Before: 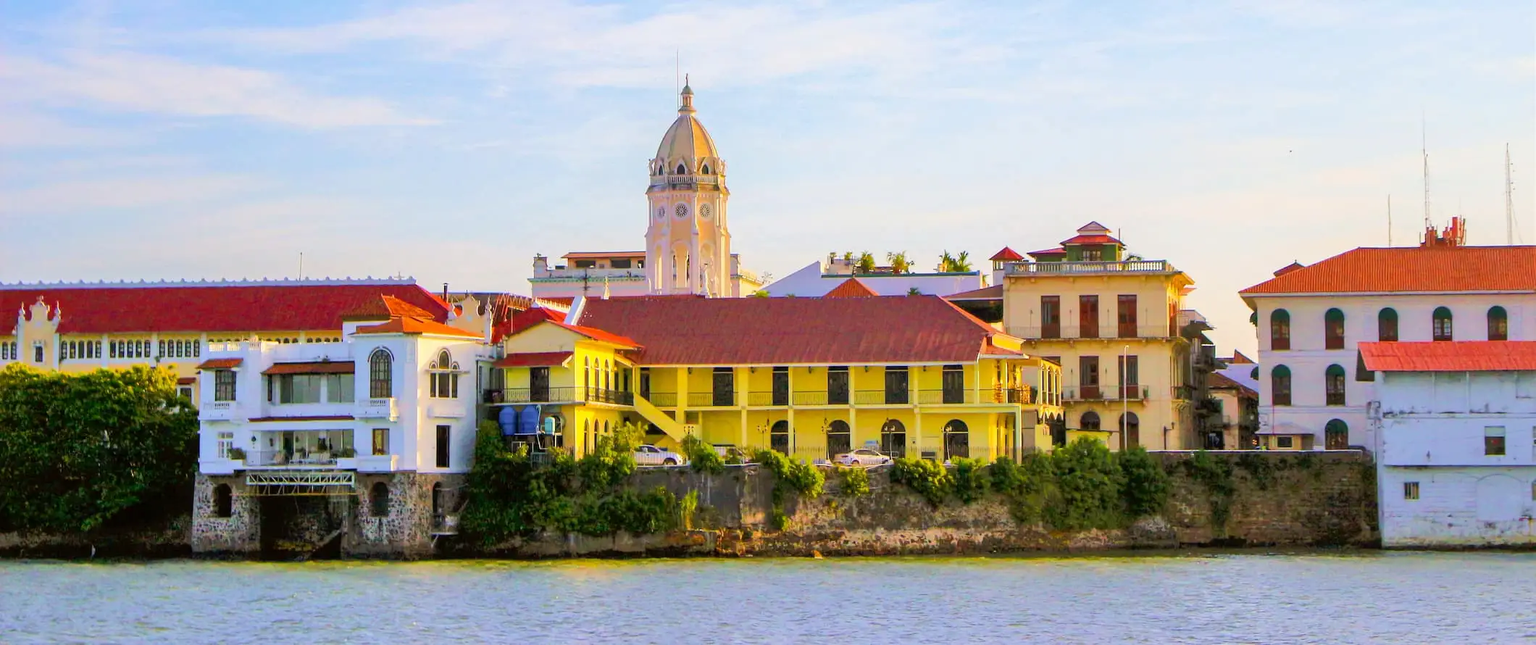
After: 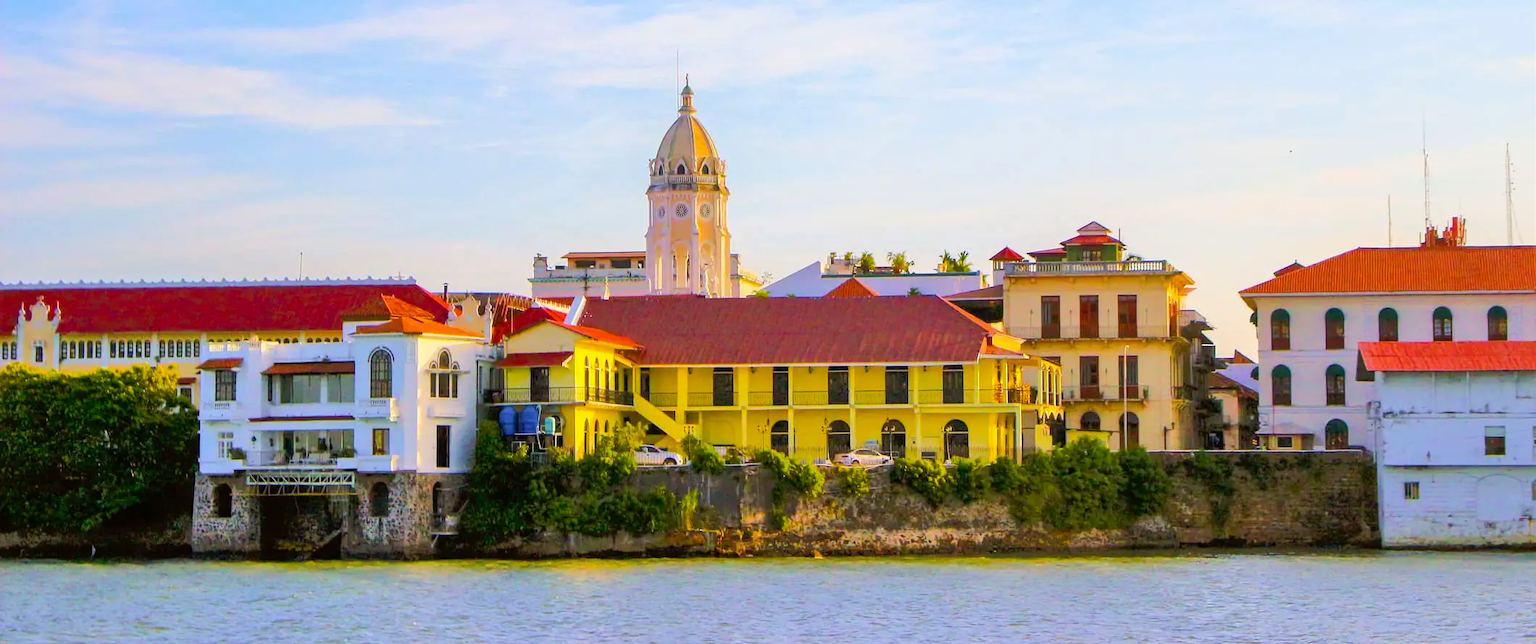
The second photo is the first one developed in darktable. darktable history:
color balance rgb: perceptual saturation grading › global saturation 17.543%
levels: mode automatic, levels [0.031, 0.5, 0.969]
